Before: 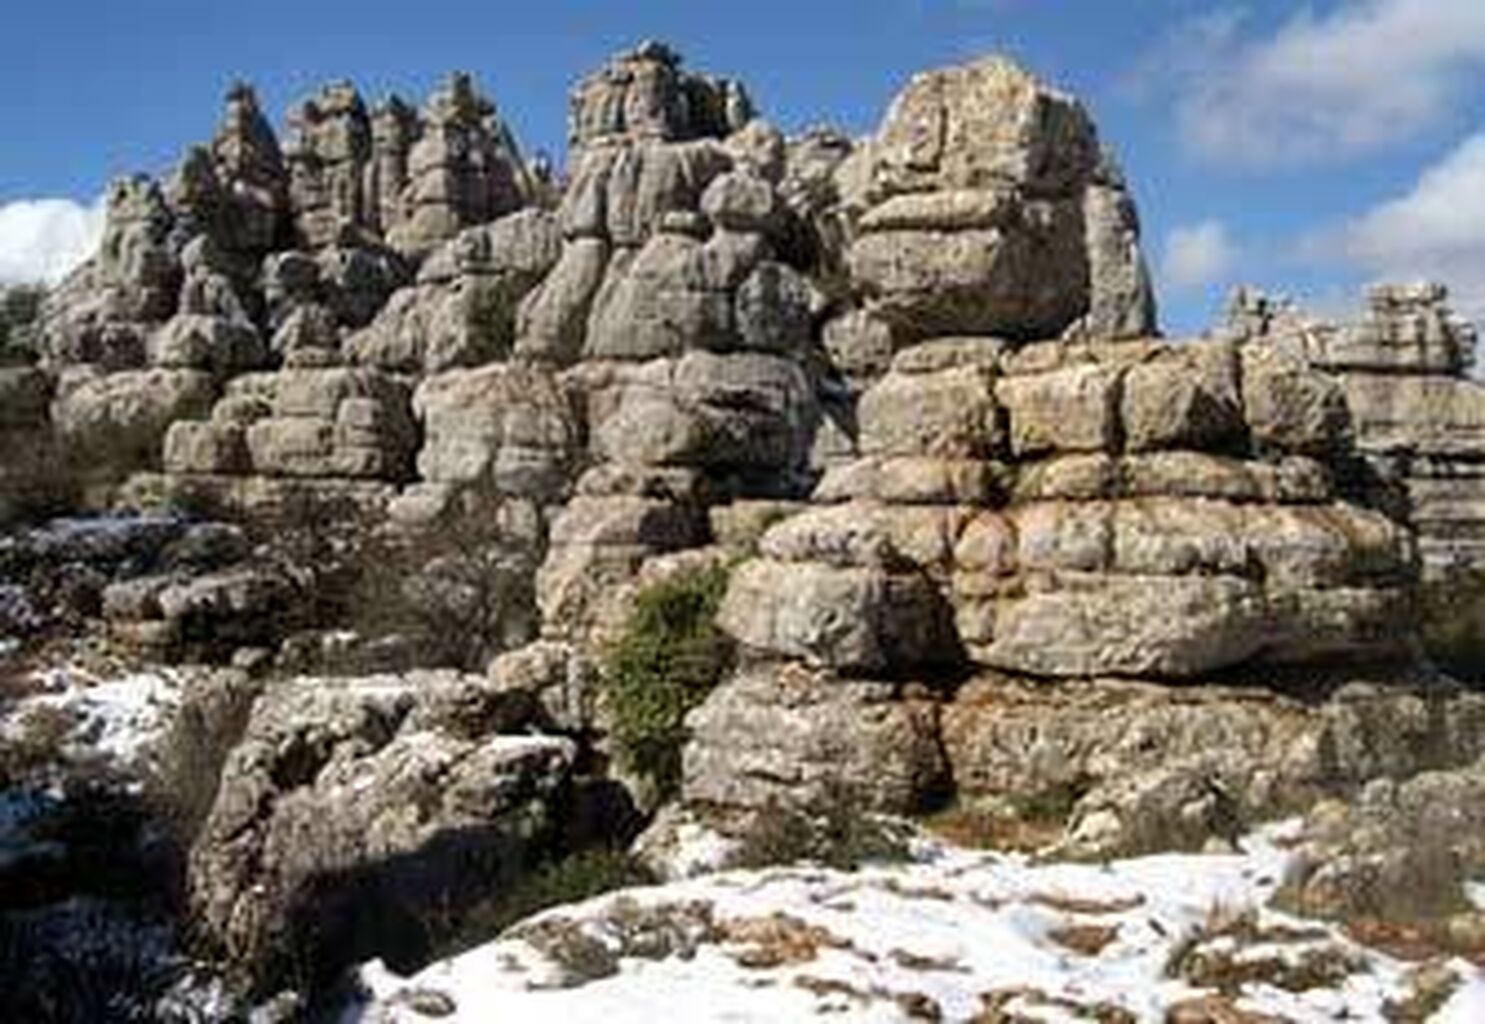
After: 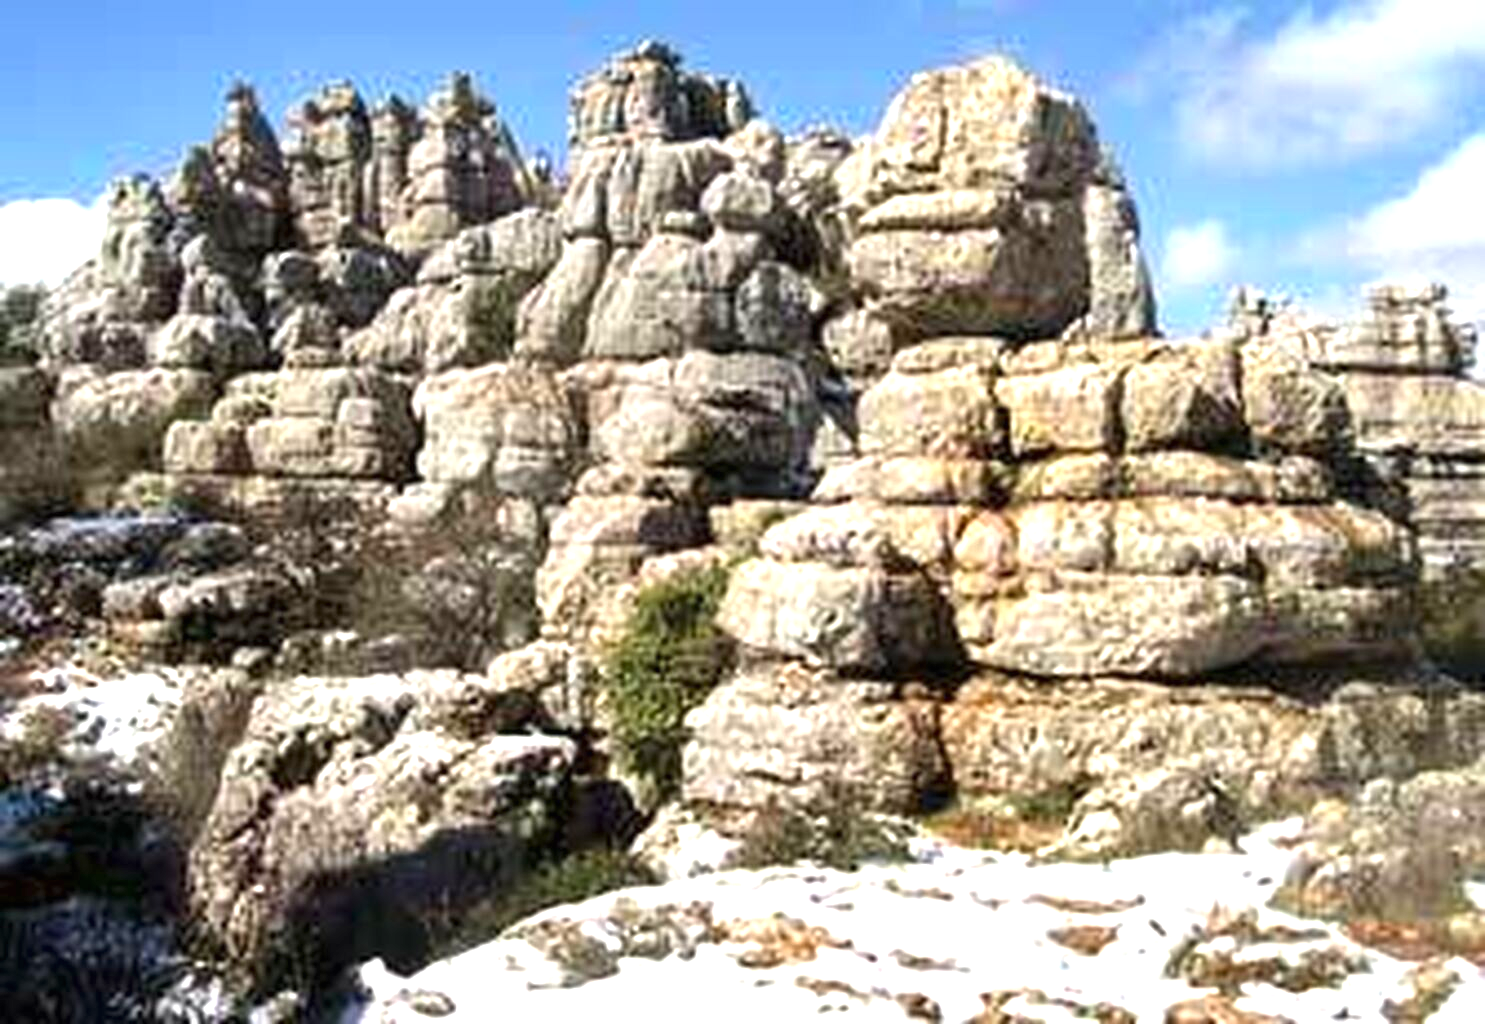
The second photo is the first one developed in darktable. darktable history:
exposure: black level correction 0, exposure 1.107 EV, compensate highlight preservation false
color zones: curves: ch1 [(0, 0.525) (0.143, 0.556) (0.286, 0.52) (0.429, 0.5) (0.571, 0.5) (0.714, 0.5) (0.857, 0.503) (1, 0.525)]
